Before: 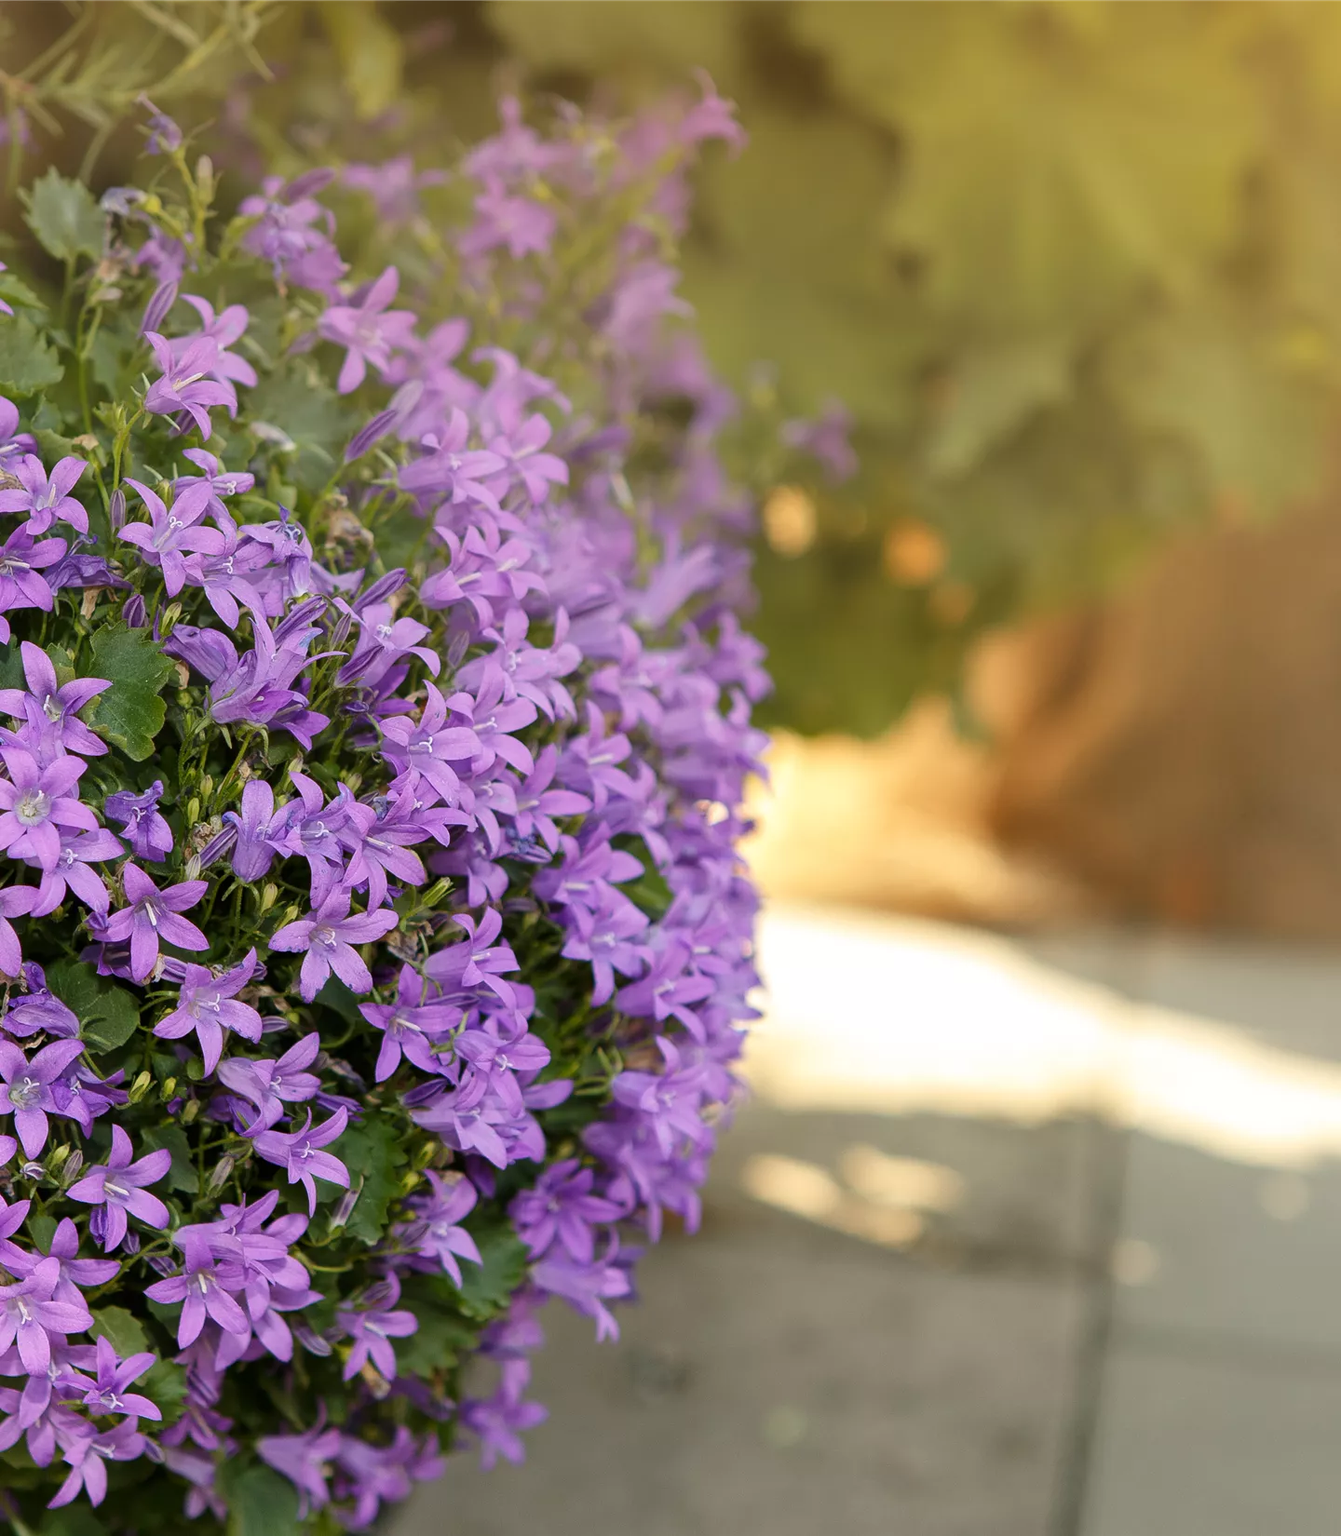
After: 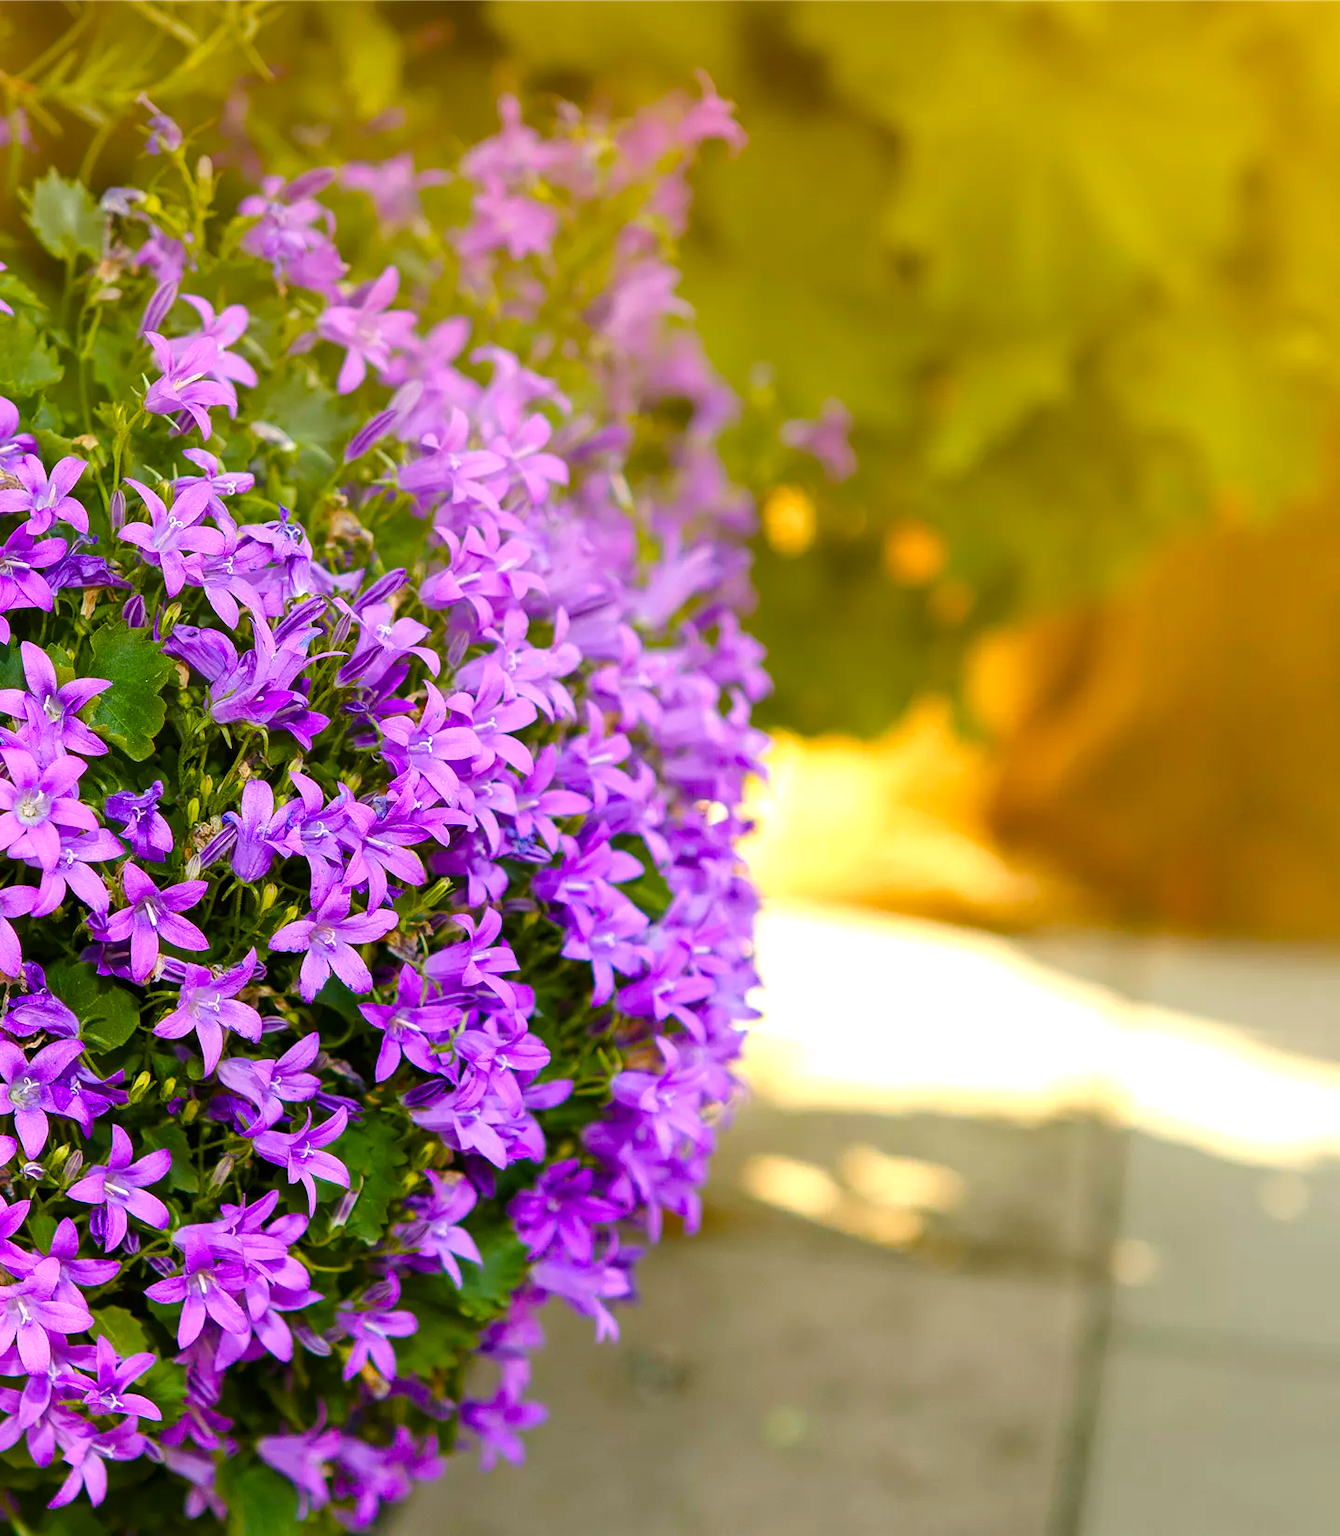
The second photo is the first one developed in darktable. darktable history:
color balance rgb: linear chroma grading › shadows 9.876%, linear chroma grading › highlights 11.01%, linear chroma grading › global chroma 15.046%, linear chroma grading › mid-tones 14.618%, perceptual saturation grading › global saturation 20%, perceptual saturation grading › highlights -24.949%, perceptual saturation grading › shadows 49.59%, perceptual brilliance grading › global brilliance 12.554%, global vibrance 20%
